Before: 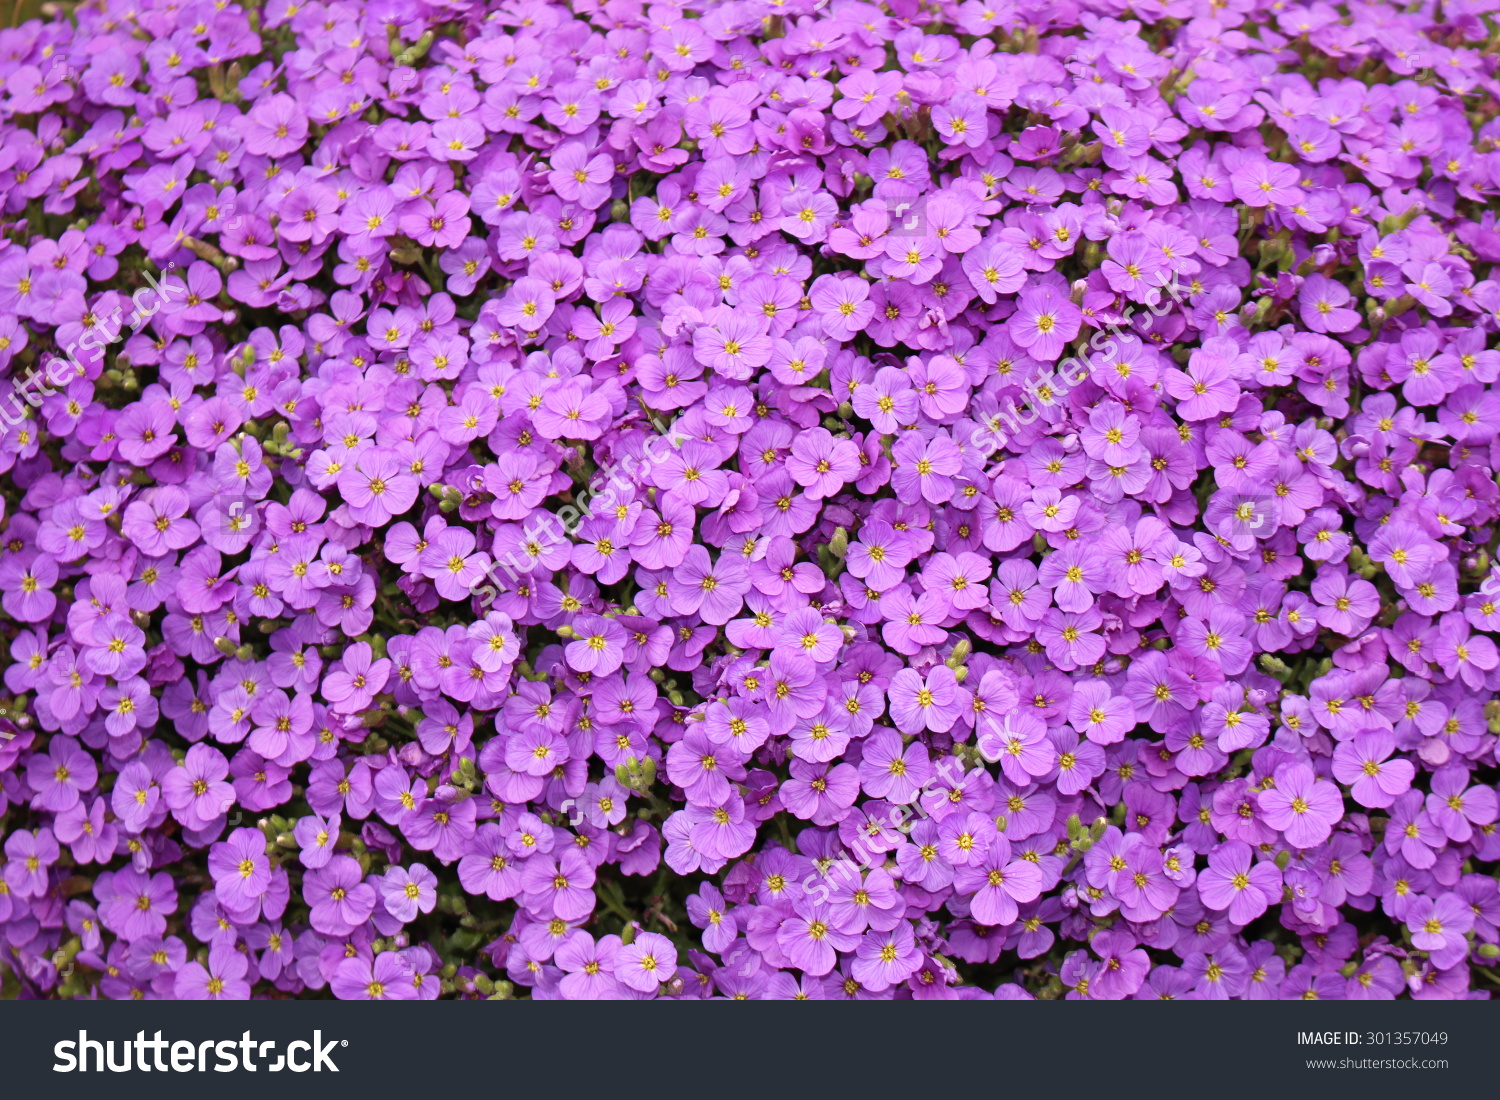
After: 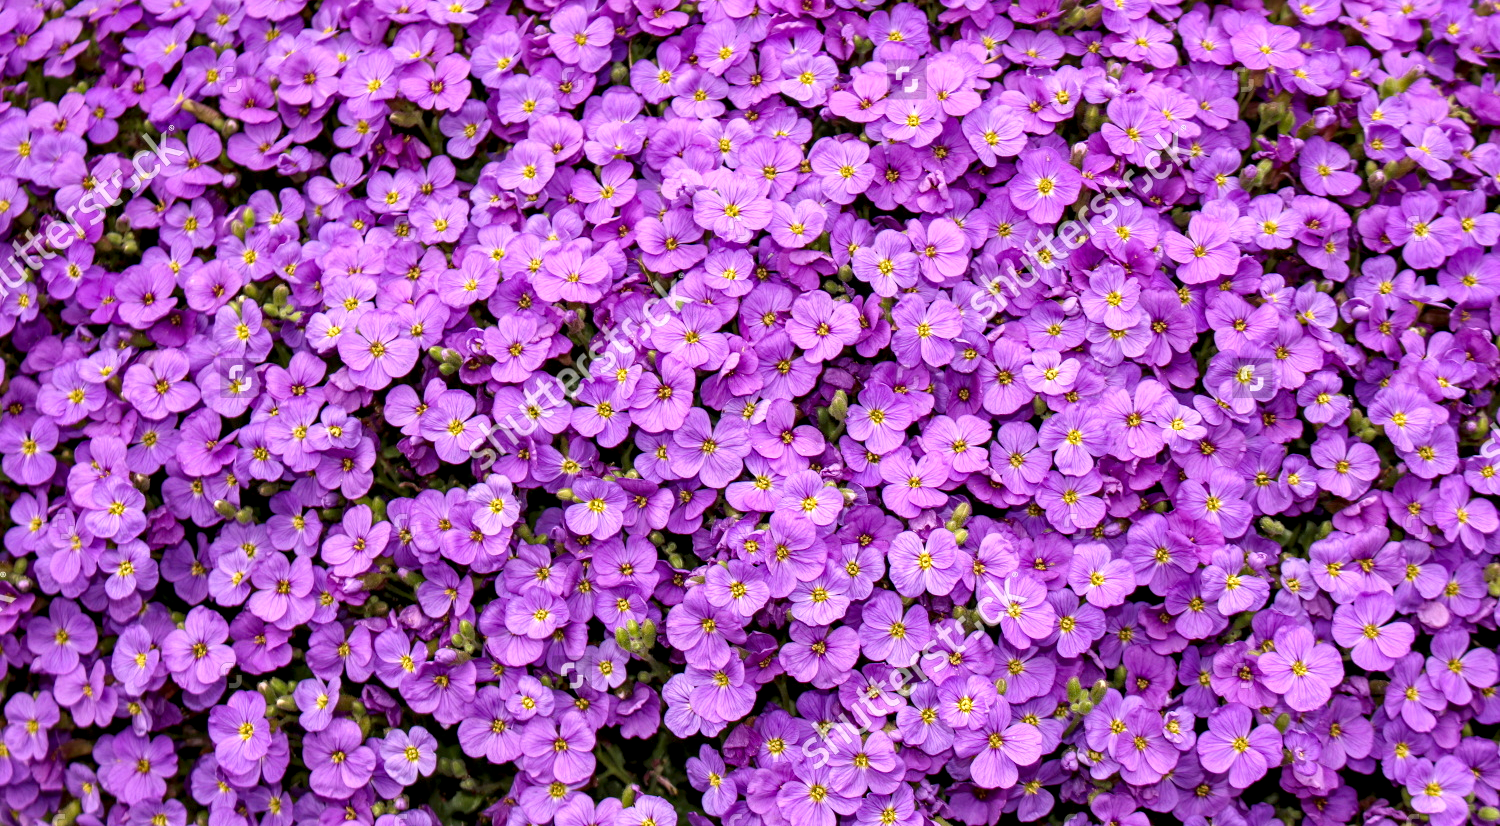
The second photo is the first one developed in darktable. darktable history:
haze removal: compatibility mode true, adaptive false
color balance rgb: perceptual saturation grading › global saturation 0.653%, global vibrance 20%
crop and rotate: top 12.533%, bottom 12.288%
shadows and highlights: low approximation 0.01, soften with gaussian
local contrast: detail 150%
